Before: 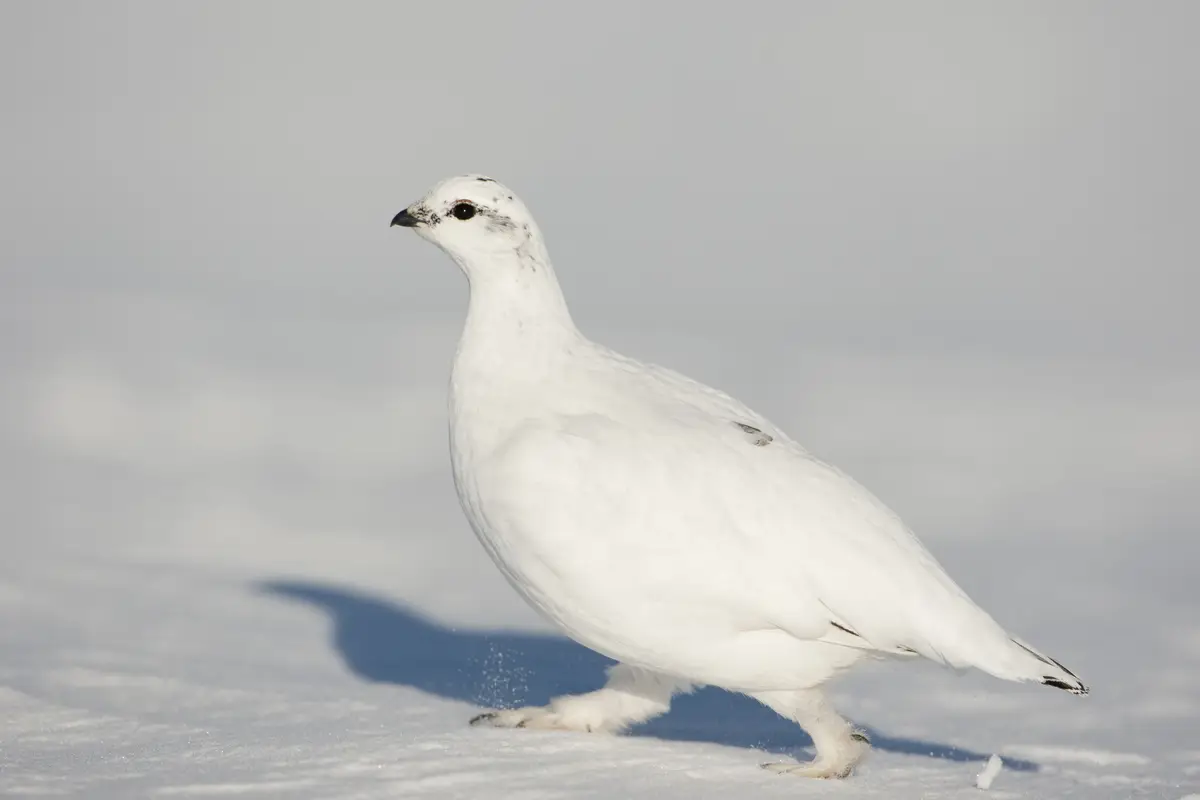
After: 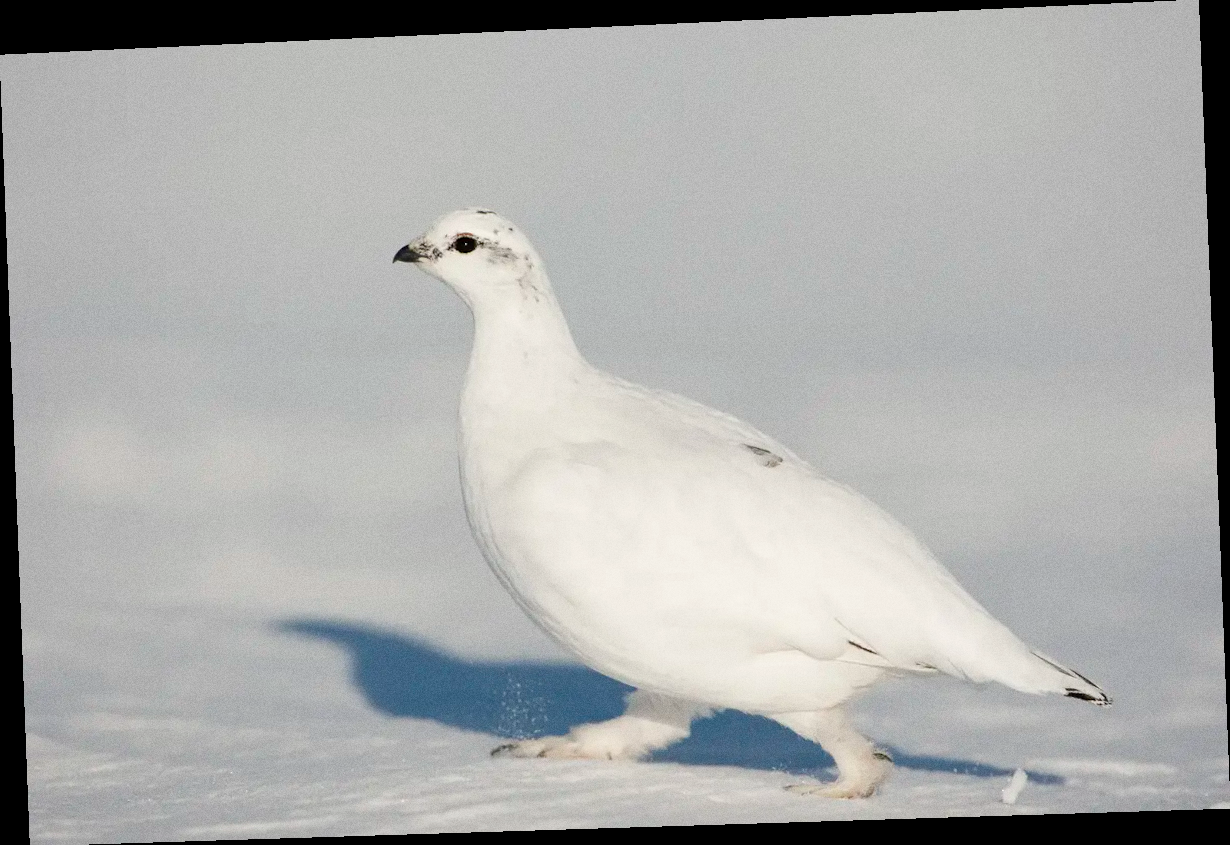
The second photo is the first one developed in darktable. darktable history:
grain: coarseness 3.21 ISO
rotate and perspective: rotation -2.22°, lens shift (horizontal) -0.022, automatic cropping off
